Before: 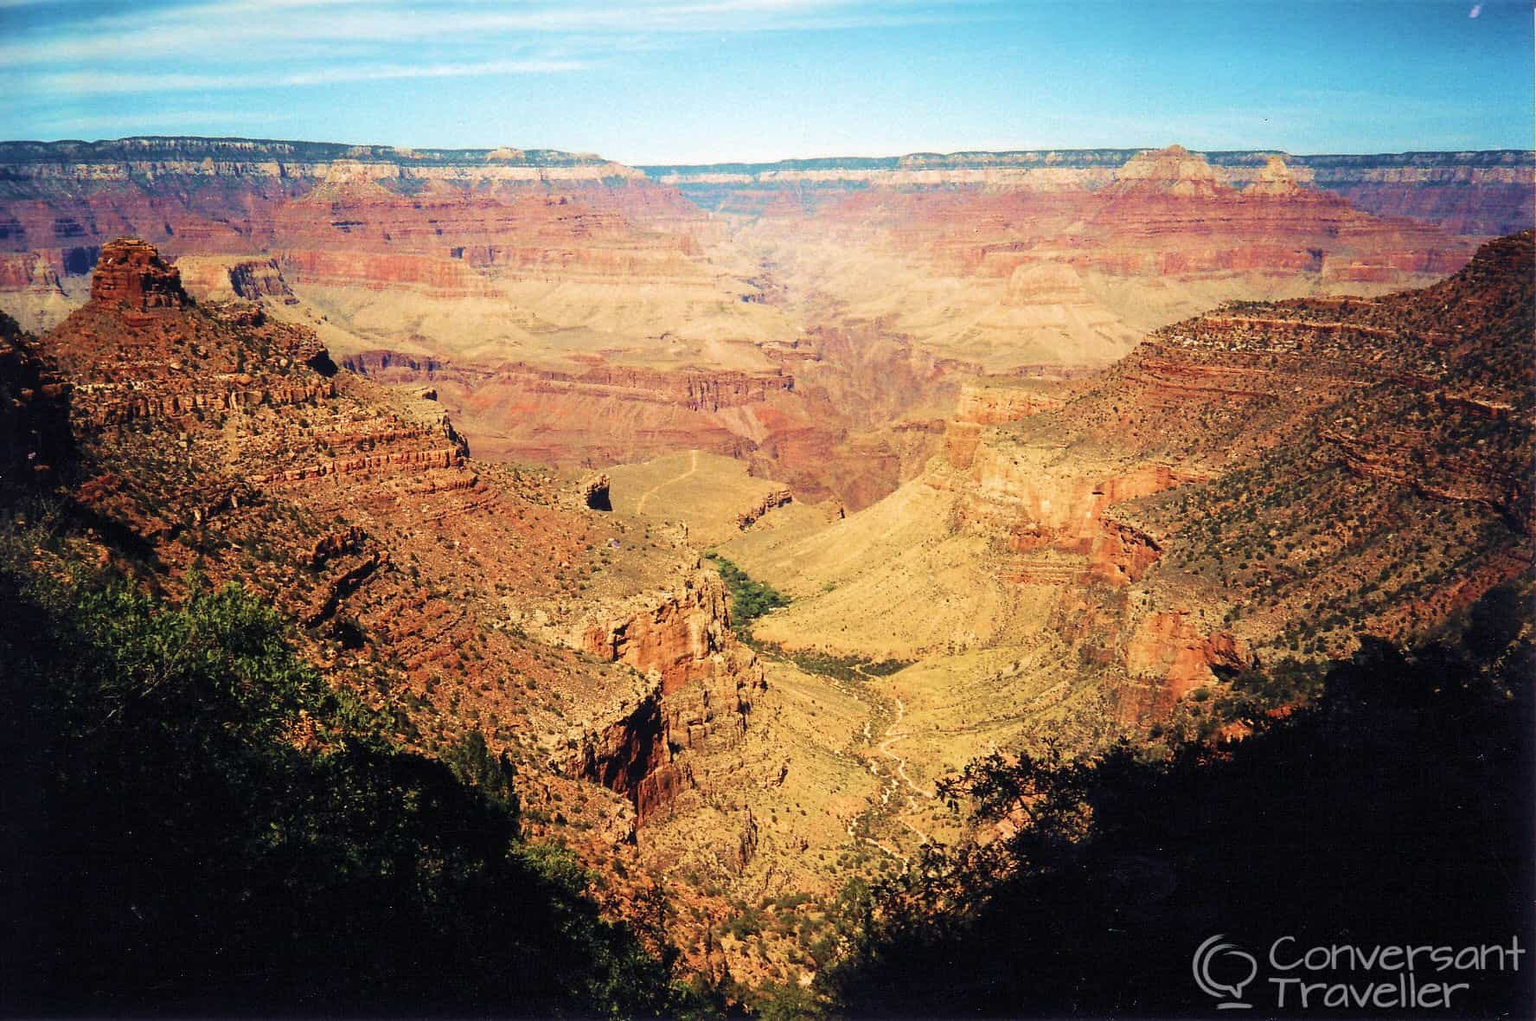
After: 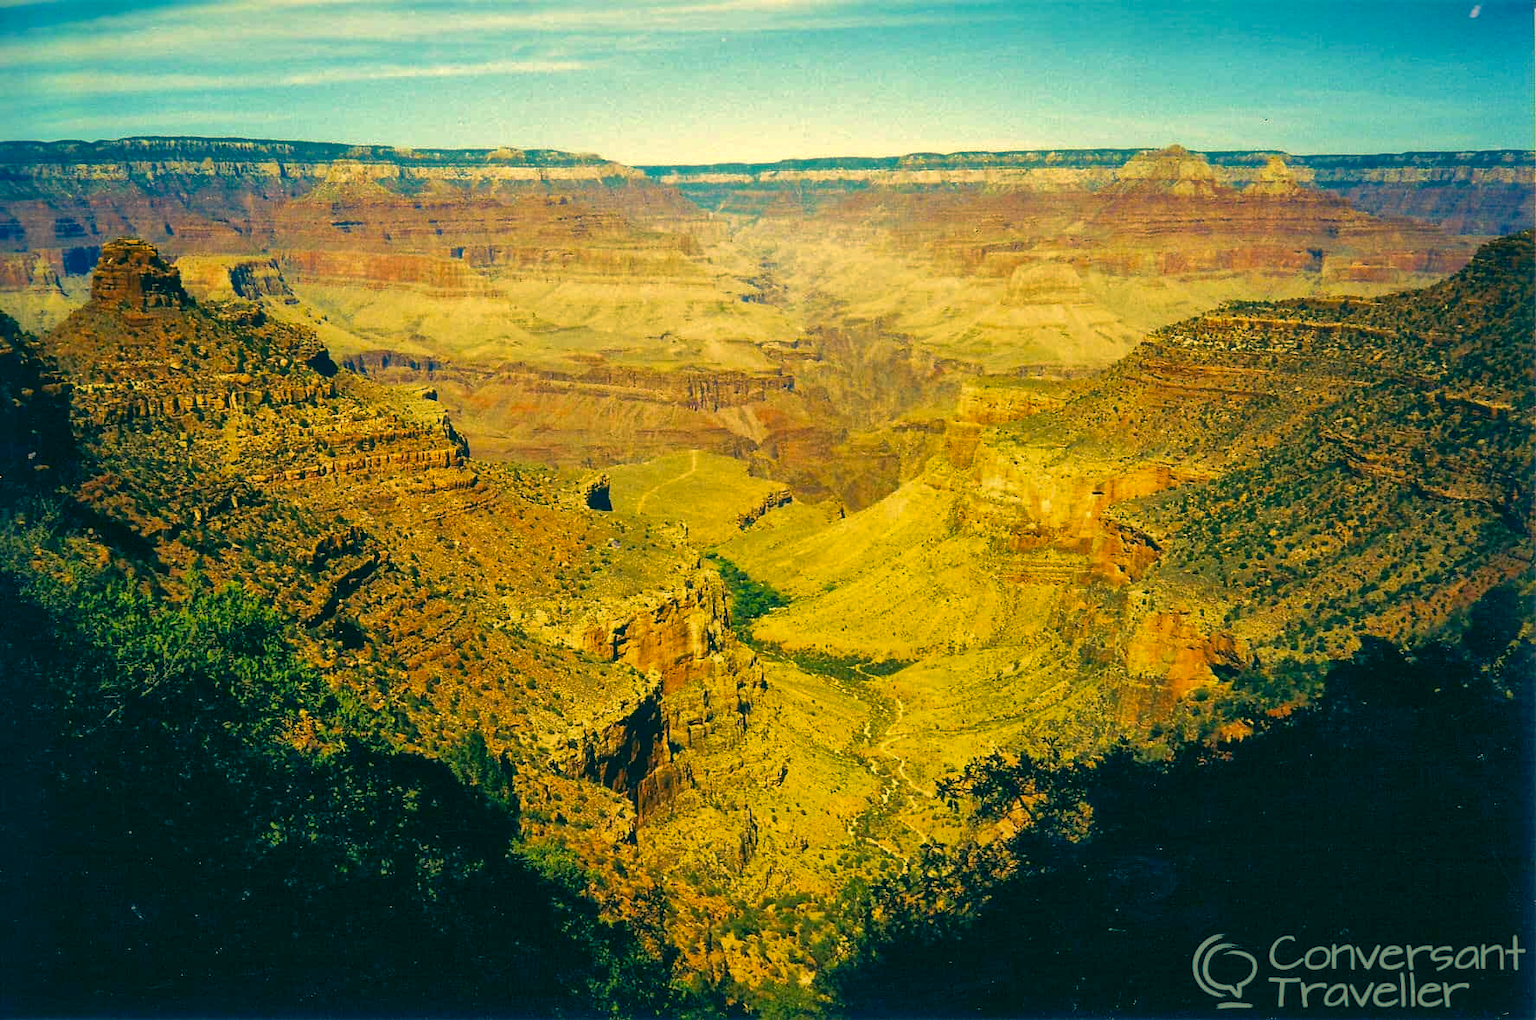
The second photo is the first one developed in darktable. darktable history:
local contrast: mode bilateral grid, contrast 20, coarseness 50, detail 119%, midtone range 0.2
color correction: highlights a* 2.14, highlights b* 33.87, shadows a* -36.33, shadows b* -5.82
color balance rgb: shadows lift › chroma 3.193%, shadows lift › hue 279.42°, perceptual saturation grading › global saturation 17.34%
shadows and highlights: on, module defaults
